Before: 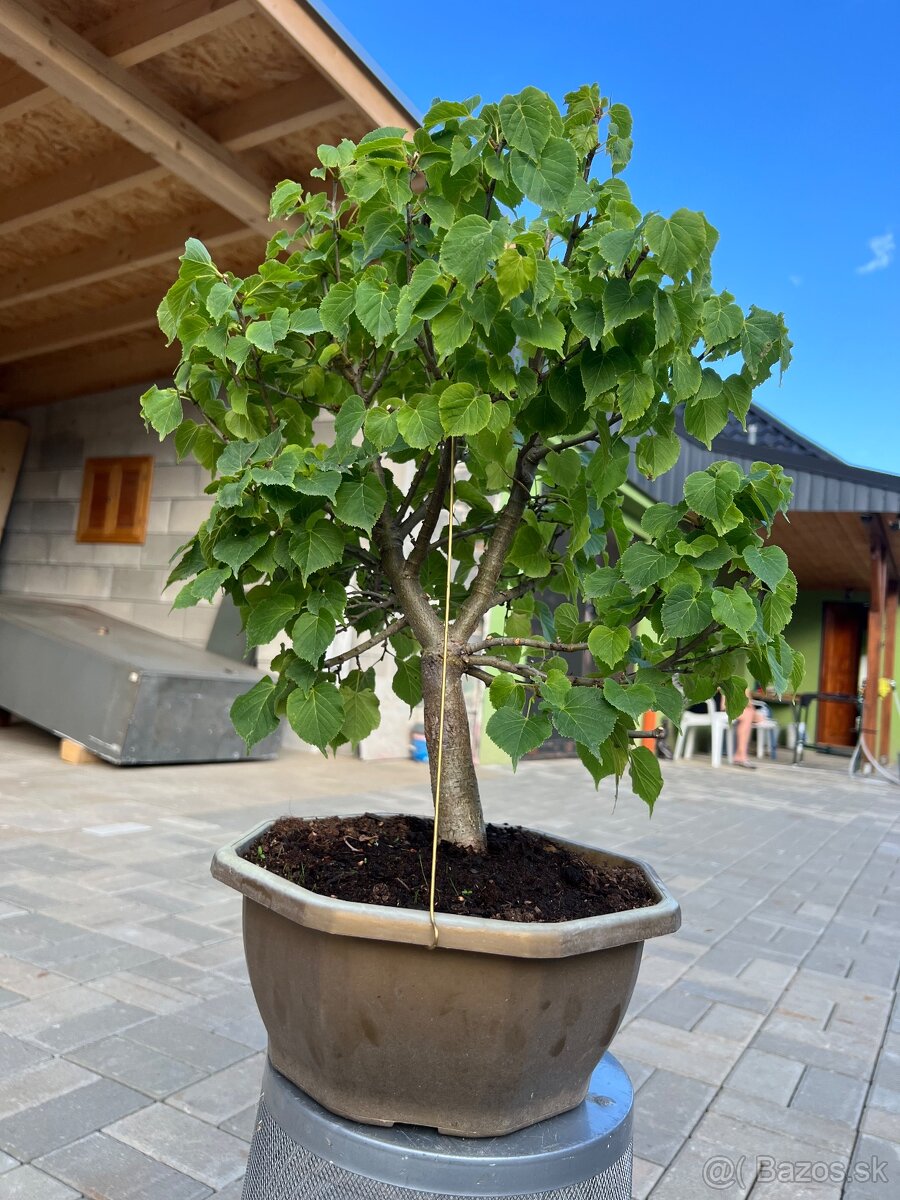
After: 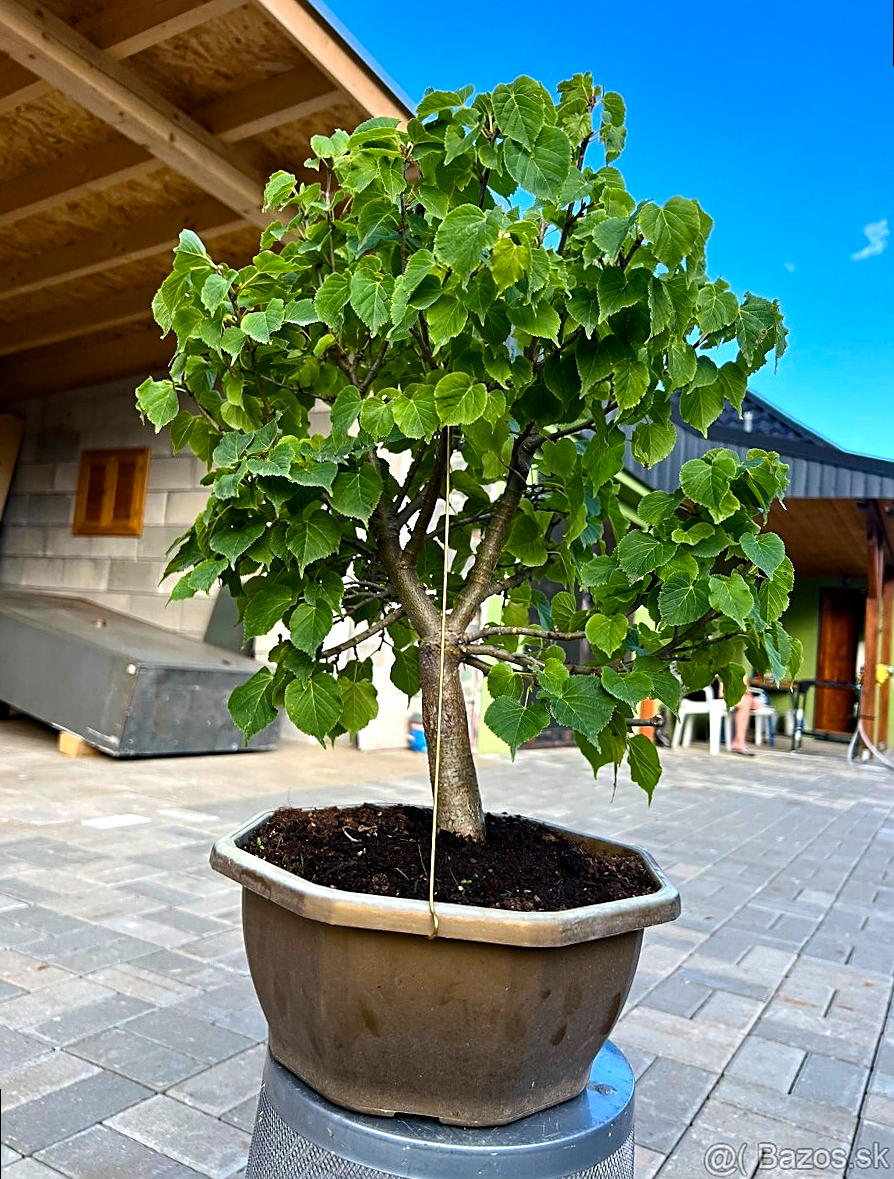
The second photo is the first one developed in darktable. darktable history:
exposure: compensate highlight preservation false
color balance rgb: shadows lift › luminance -20%, power › hue 72.24°, highlights gain › luminance 15%, global offset › hue 171.6°, perceptual saturation grading › highlights -15%, perceptual saturation grading › shadows 25%, global vibrance 35%, contrast 10%
sharpen: on, module defaults
rotate and perspective: rotation -0.45°, automatic cropping original format, crop left 0.008, crop right 0.992, crop top 0.012, crop bottom 0.988
haze removal: compatibility mode true, adaptive false
